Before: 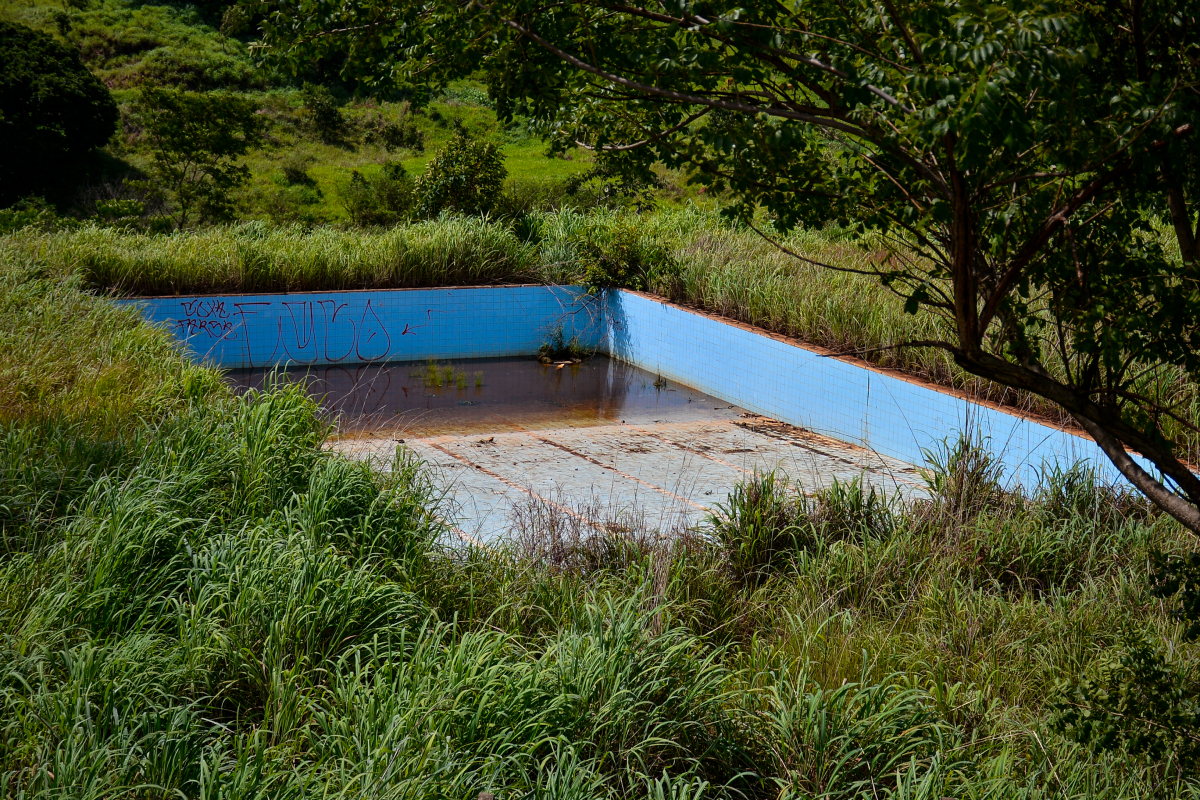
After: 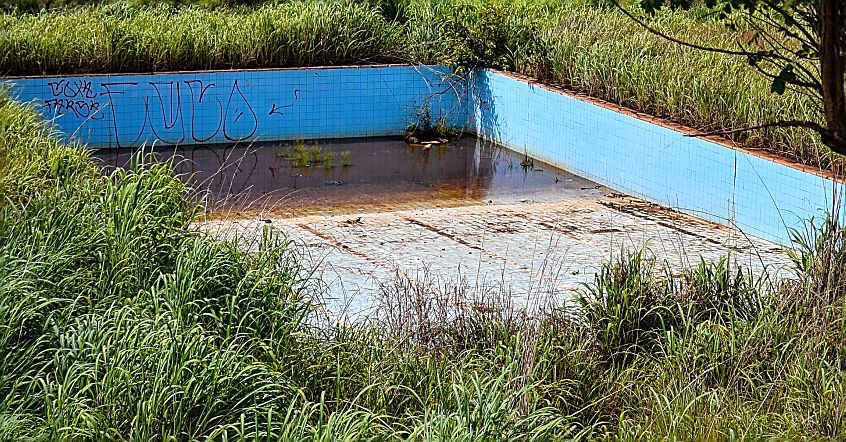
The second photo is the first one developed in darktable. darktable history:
sharpen: radius 1.4, amount 1.25, threshold 0.7
exposure: black level correction 0, exposure 0.5 EV, compensate highlight preservation false
crop: left 11.123%, top 27.61%, right 18.3%, bottom 17.034%
local contrast: on, module defaults
